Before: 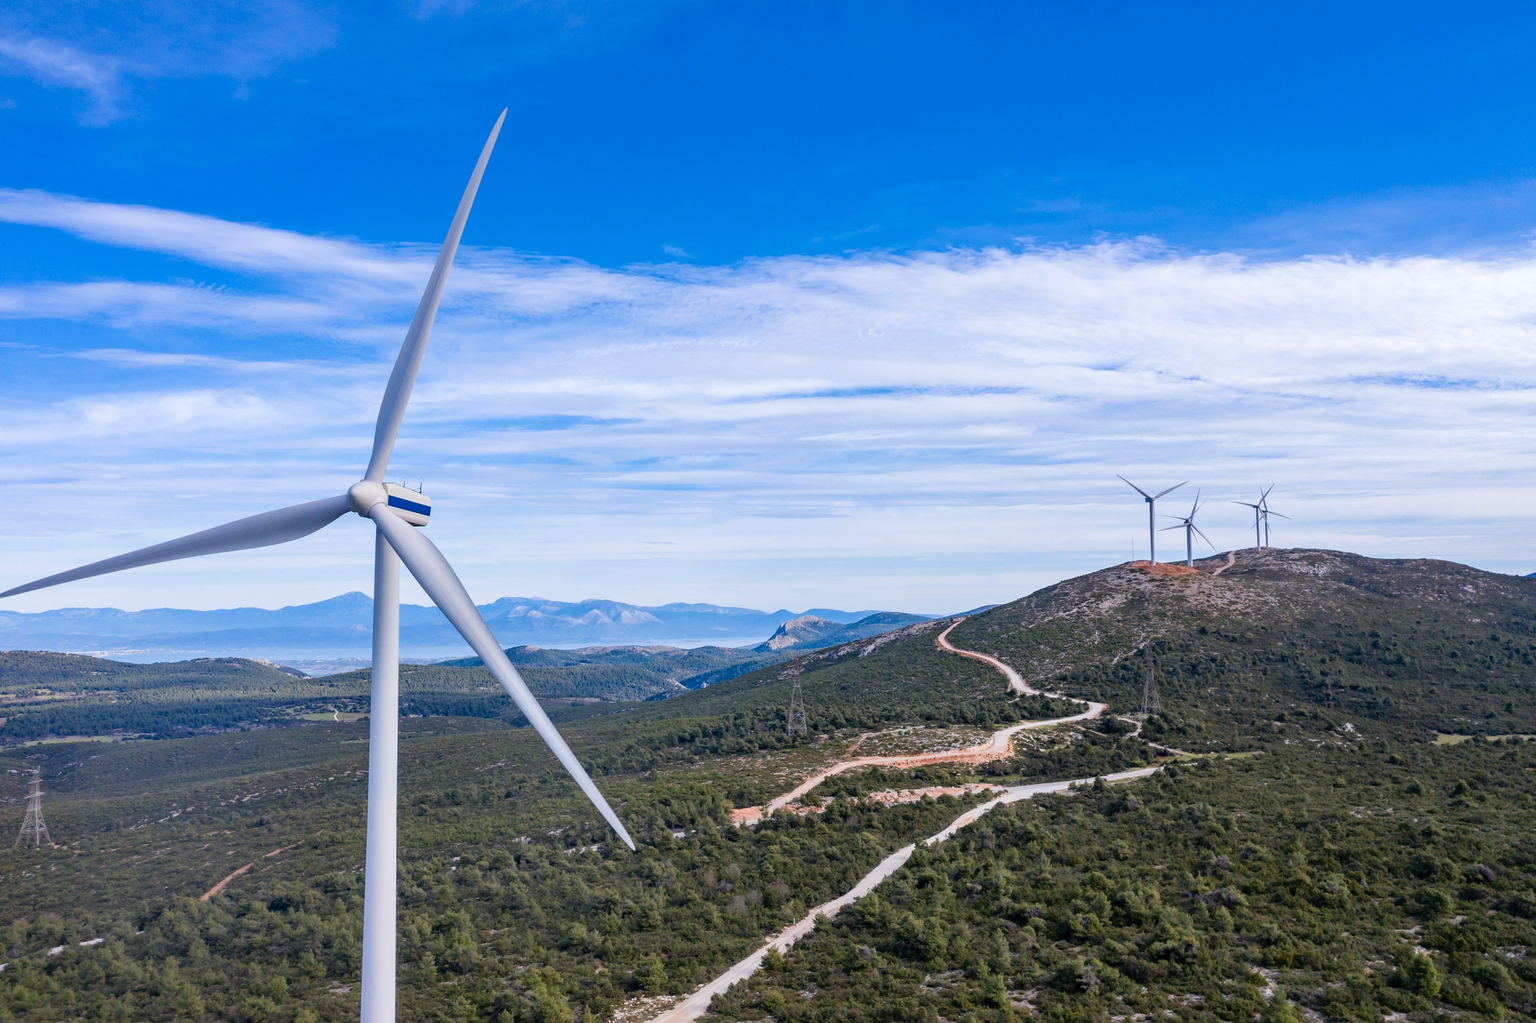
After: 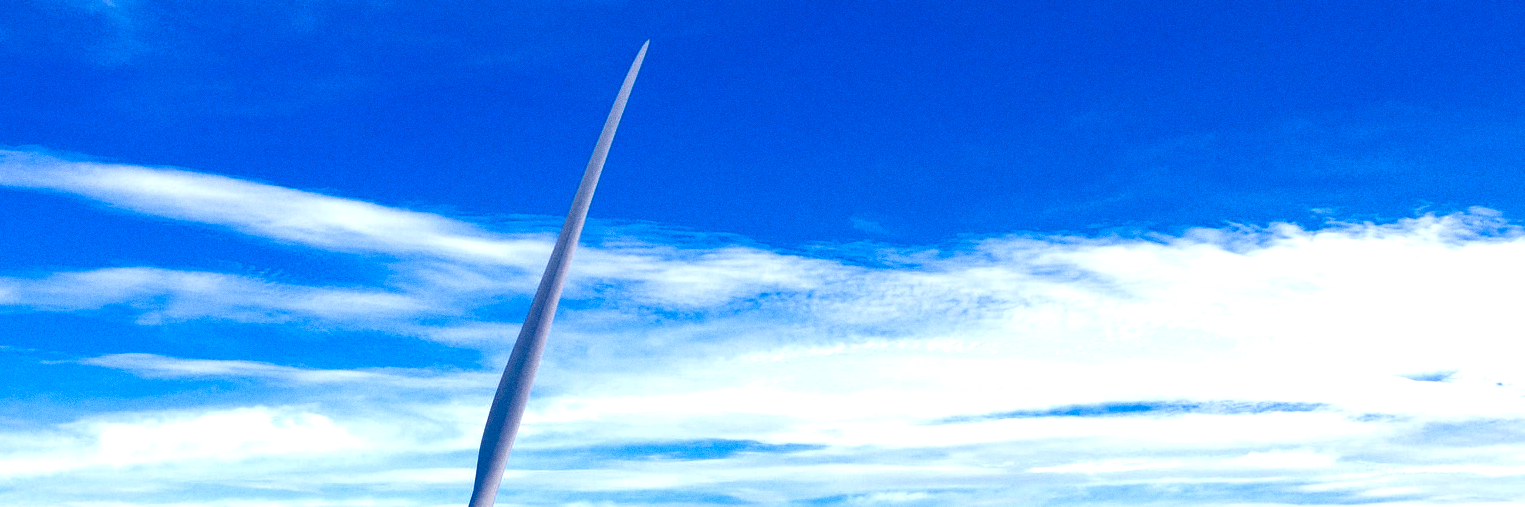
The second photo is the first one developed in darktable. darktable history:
grain: on, module defaults
exposure: black level correction 0, exposure 0.7 EV, compensate exposure bias true, compensate highlight preservation false
crop: left 0.579%, top 7.627%, right 23.167%, bottom 54.275%
contrast brightness saturation: contrast 0.09, brightness -0.59, saturation 0.17
